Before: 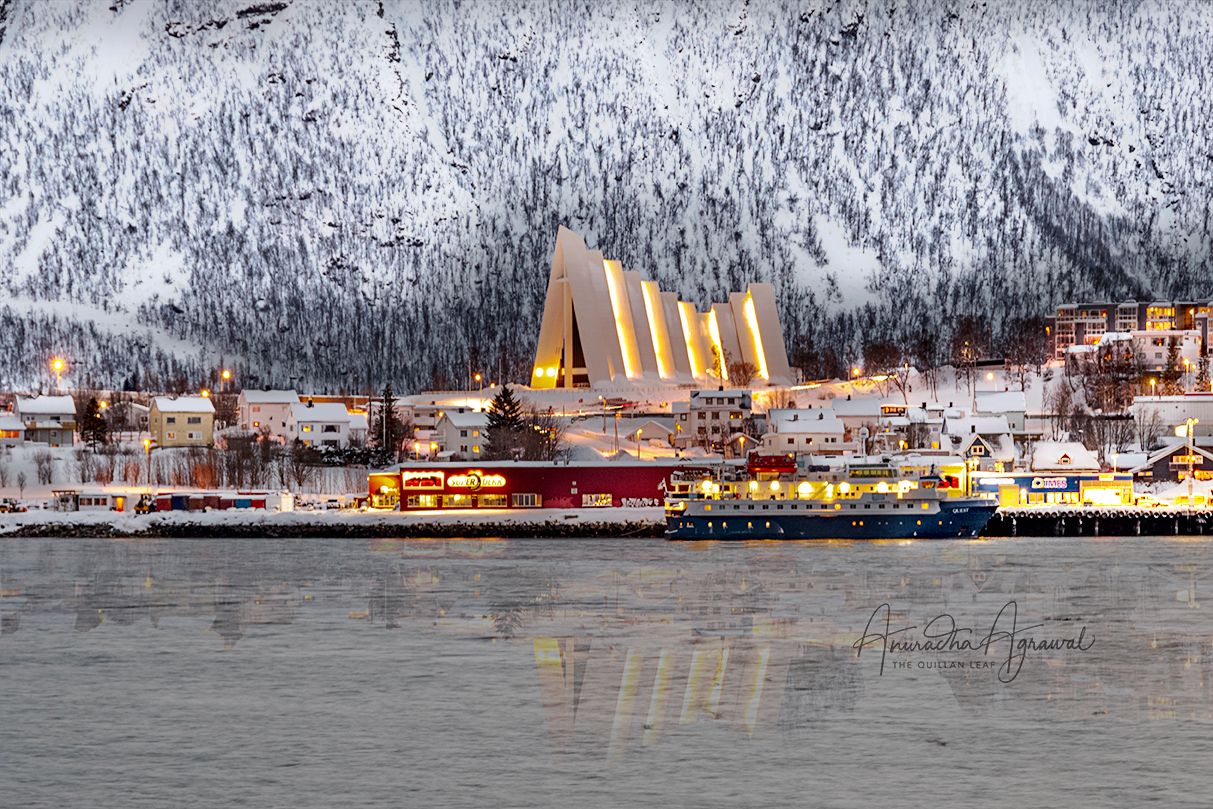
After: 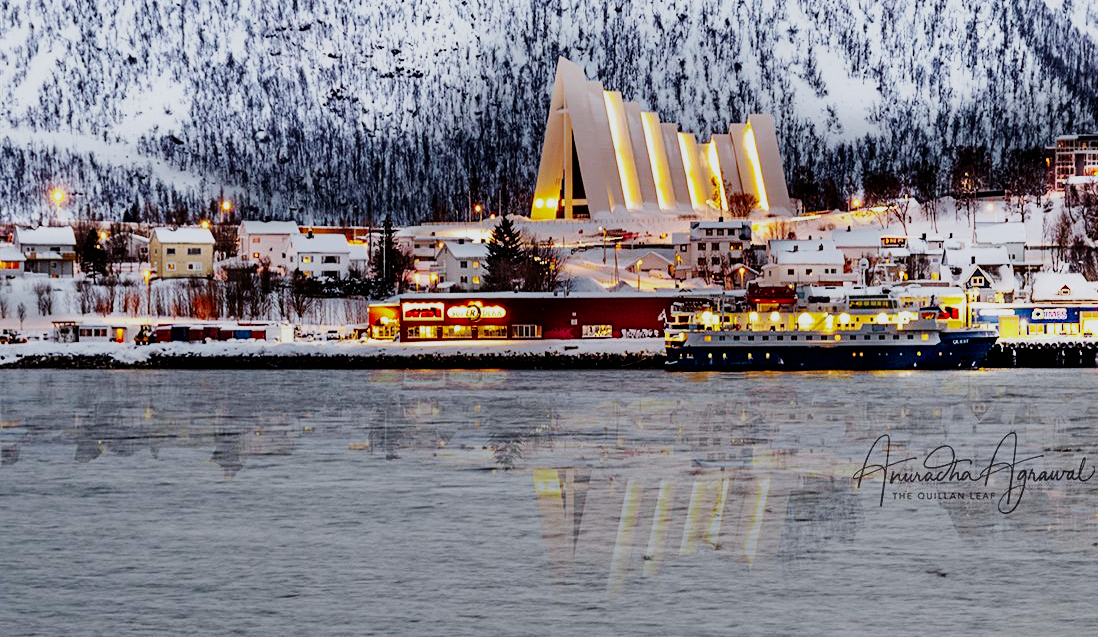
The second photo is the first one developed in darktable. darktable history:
exposure: black level correction 0.005, exposure 0.001 EV, compensate highlight preservation false
white balance: red 0.967, blue 1.049
crop: top 20.916%, right 9.437%, bottom 0.316%
sigmoid: contrast 1.81, skew -0.21, preserve hue 0%, red attenuation 0.1, red rotation 0.035, green attenuation 0.1, green rotation -0.017, blue attenuation 0.15, blue rotation -0.052, base primaries Rec2020
